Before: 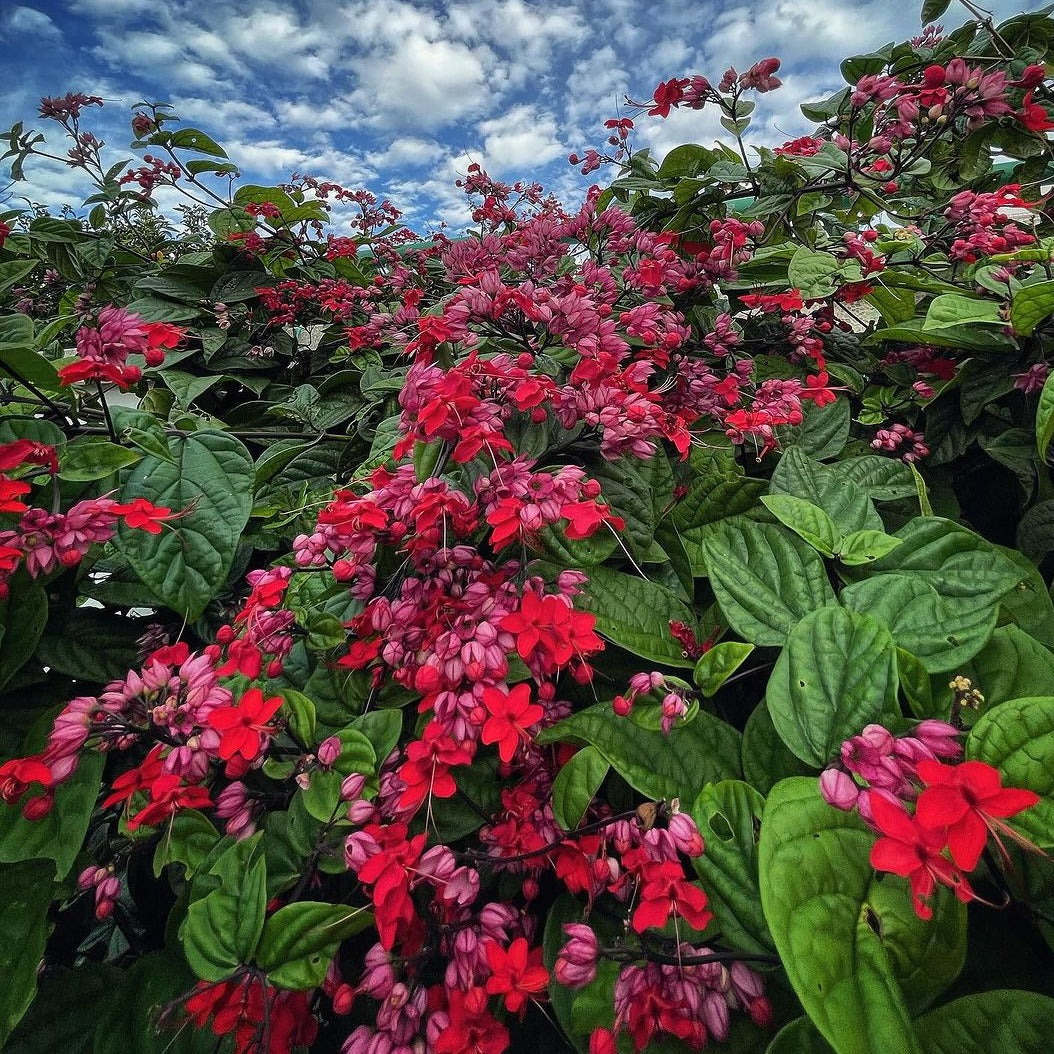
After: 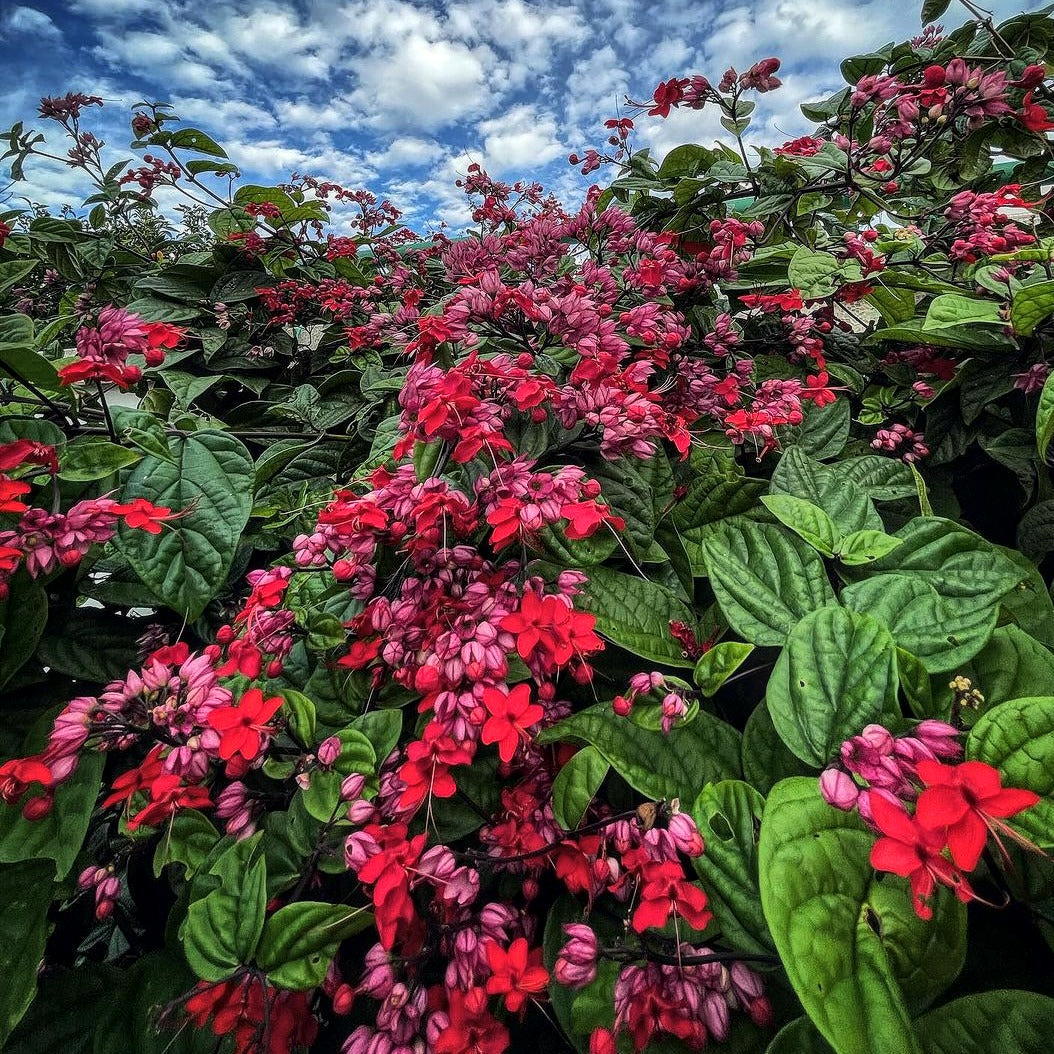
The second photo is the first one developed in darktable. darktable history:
local contrast: on, module defaults
tone curve: curves: ch0 [(0, 0.01) (0.037, 0.032) (0.131, 0.108) (0.275, 0.256) (0.483, 0.512) (0.61, 0.665) (0.696, 0.742) (0.792, 0.819) (0.911, 0.925) (0.997, 0.995)]; ch1 [(0, 0) (0.308, 0.29) (0.425, 0.411) (0.492, 0.488) (0.505, 0.503) (0.527, 0.531) (0.568, 0.594) (0.683, 0.702) (0.746, 0.77) (1, 1)]; ch2 [(0, 0) (0.246, 0.233) (0.36, 0.352) (0.415, 0.415) (0.485, 0.487) (0.502, 0.504) (0.525, 0.523) (0.539, 0.553) (0.587, 0.594) (0.636, 0.652) (0.711, 0.729) (0.845, 0.855) (0.998, 0.977)], color space Lab, linked channels, preserve colors none
